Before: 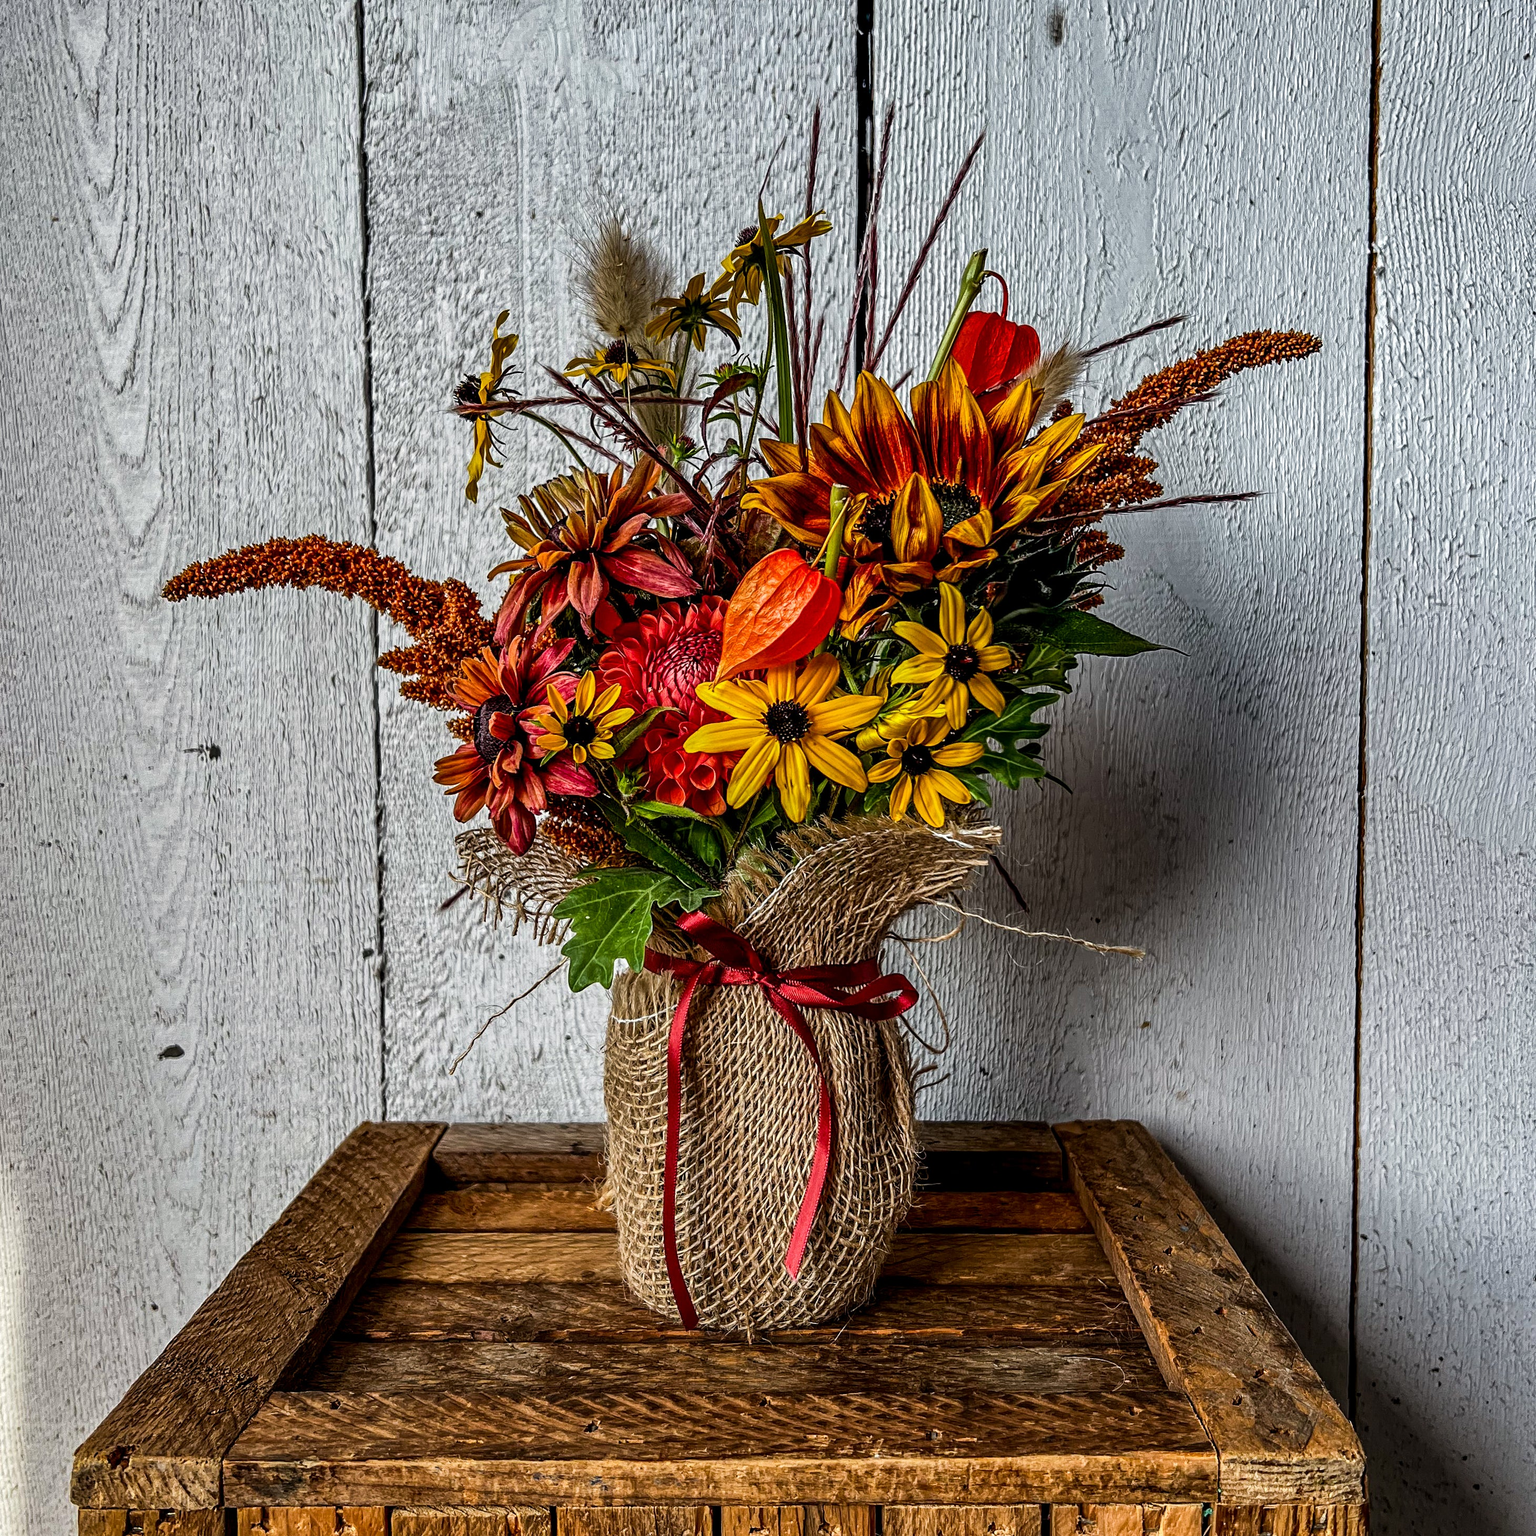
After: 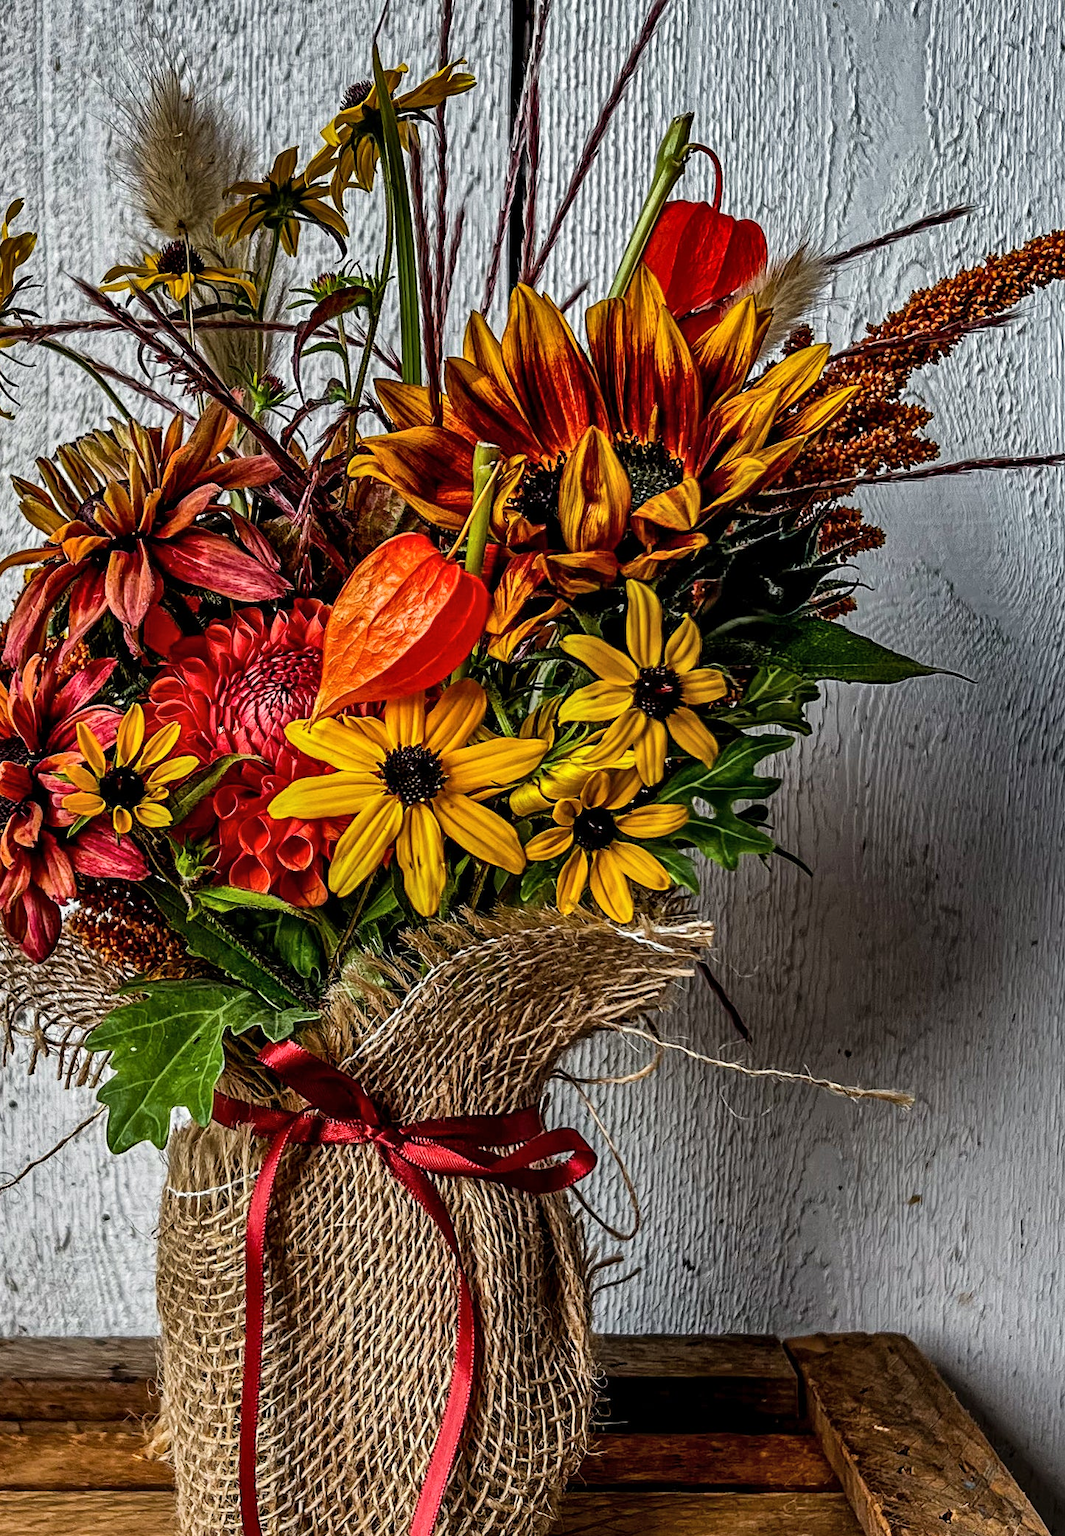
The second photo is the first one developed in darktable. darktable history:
shadows and highlights: radius 118.69, shadows 42.21, highlights -61.56, soften with gaussian
crop: left 32.075%, top 10.976%, right 18.355%, bottom 17.596%
